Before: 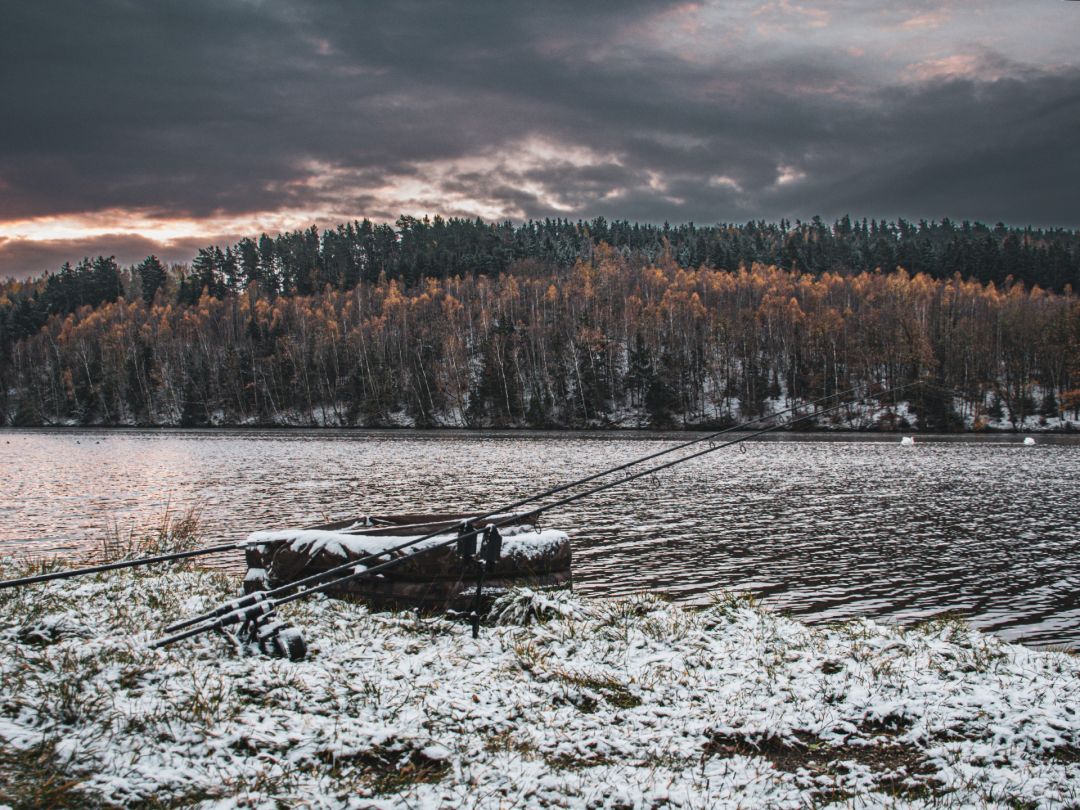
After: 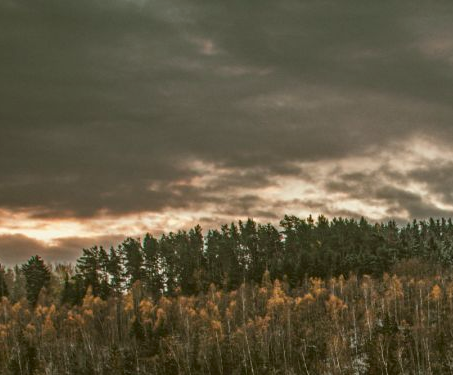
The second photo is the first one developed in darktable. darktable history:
crop and rotate: left 10.817%, top 0.062%, right 47.194%, bottom 53.626%
color correction: highlights a* -1.43, highlights b* 10.12, shadows a* 0.395, shadows b* 19.35
